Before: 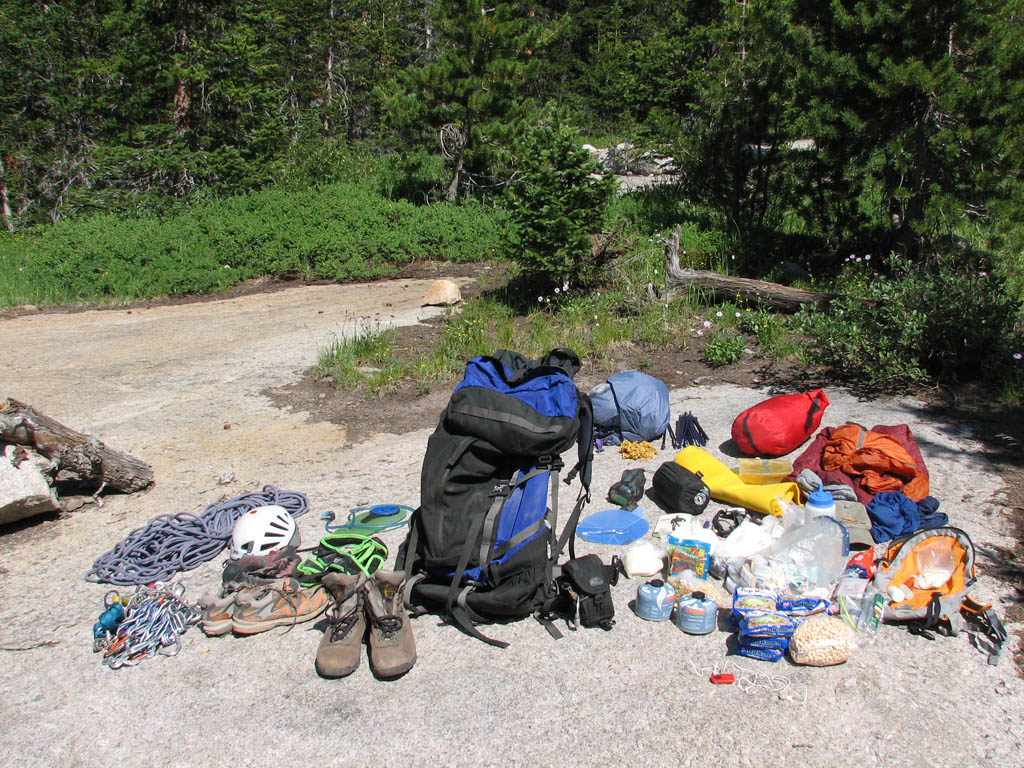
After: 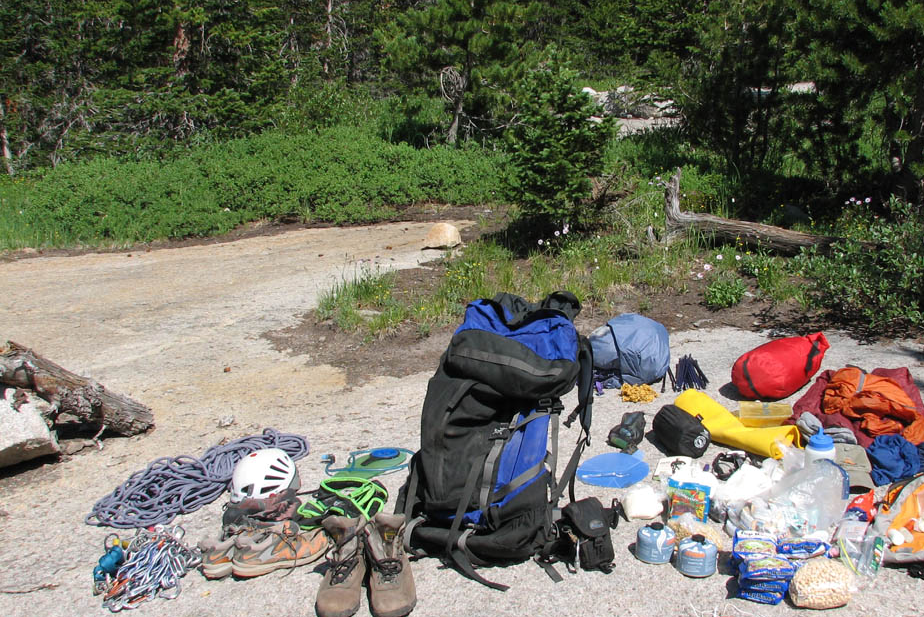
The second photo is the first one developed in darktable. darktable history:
tone equalizer: edges refinement/feathering 500, mask exposure compensation -1.57 EV, preserve details no
crop: top 7.488%, right 9.74%, bottom 12.102%
color correction: highlights b* 0.069
